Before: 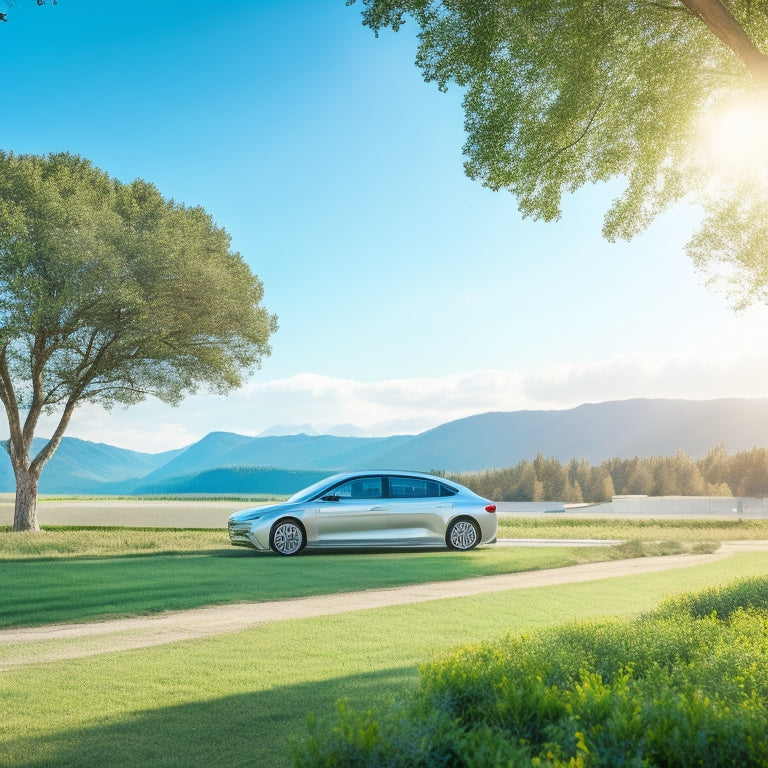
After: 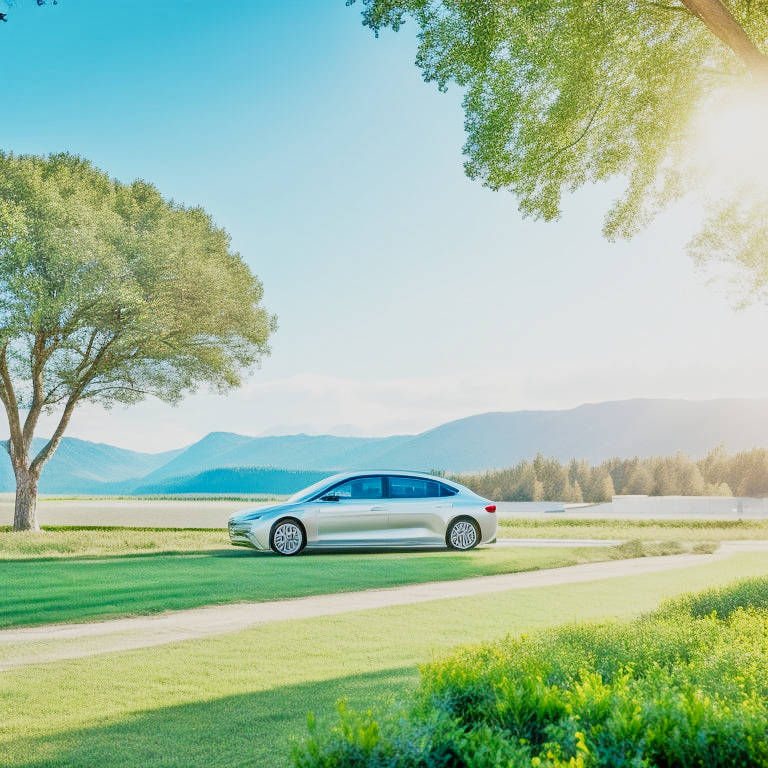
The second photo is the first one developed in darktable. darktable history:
tone equalizer: -7 EV 0.15 EV, -6 EV 0.6 EV, -5 EV 1.15 EV, -4 EV 1.33 EV, -3 EV 1.15 EV, -2 EV 0.6 EV, -1 EV 0.15 EV, mask exposure compensation -0.5 EV
sigmoid: contrast 1.8, skew -0.2, preserve hue 0%, red attenuation 0.1, red rotation 0.035, green attenuation 0.1, green rotation -0.017, blue attenuation 0.15, blue rotation -0.052, base primaries Rec2020
